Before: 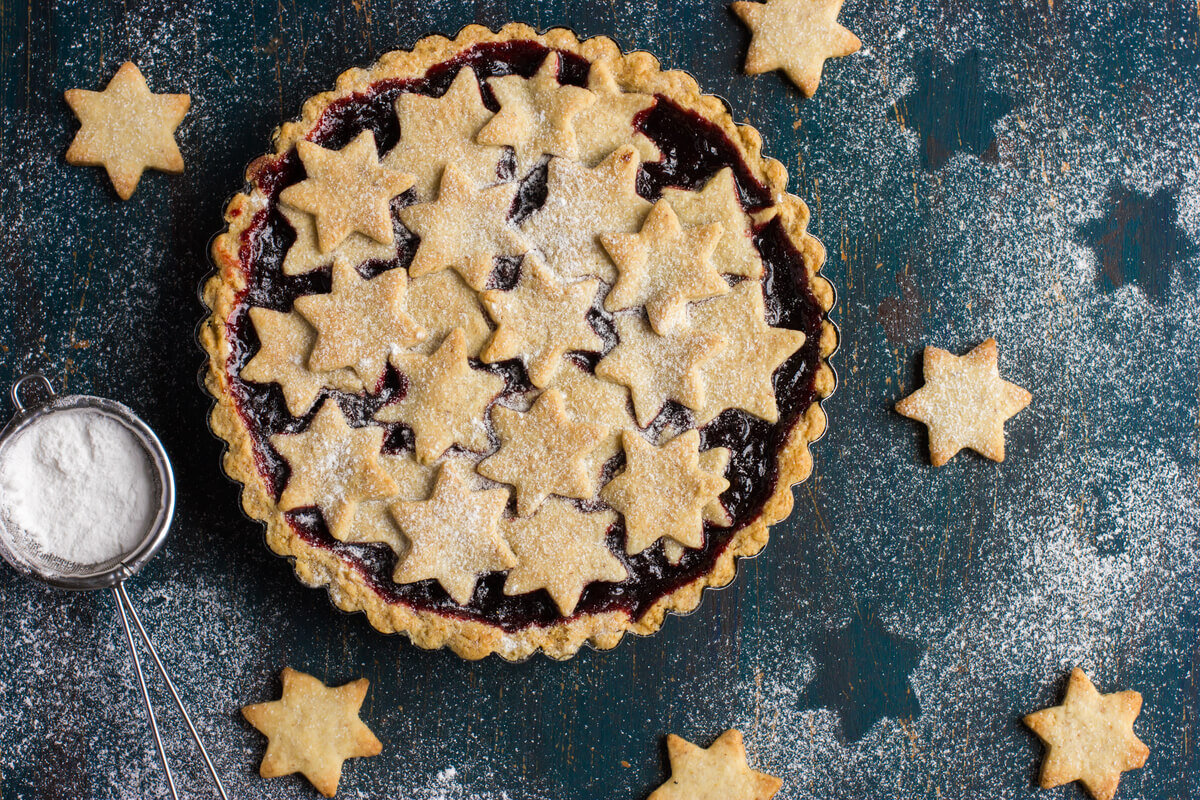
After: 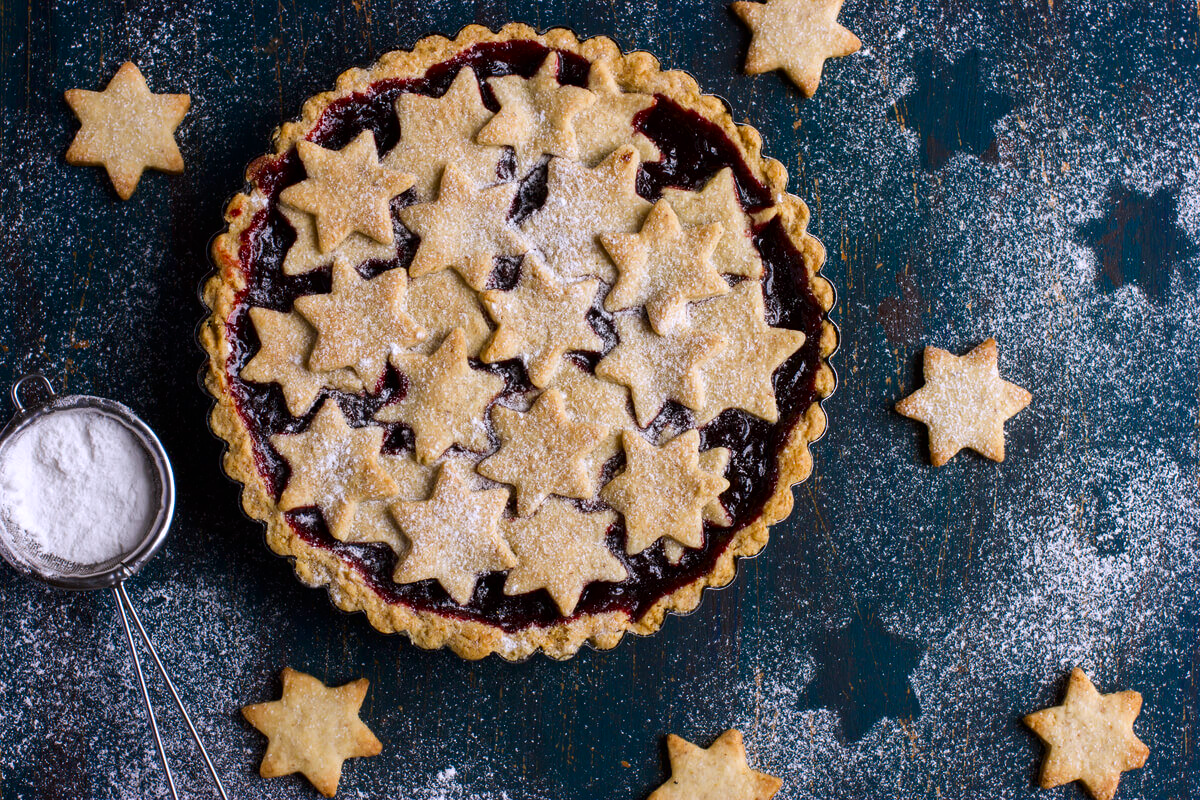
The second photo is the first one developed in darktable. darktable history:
white balance: red 1.004, blue 1.096
contrast brightness saturation: contrast 0.07, brightness -0.13, saturation 0.06
